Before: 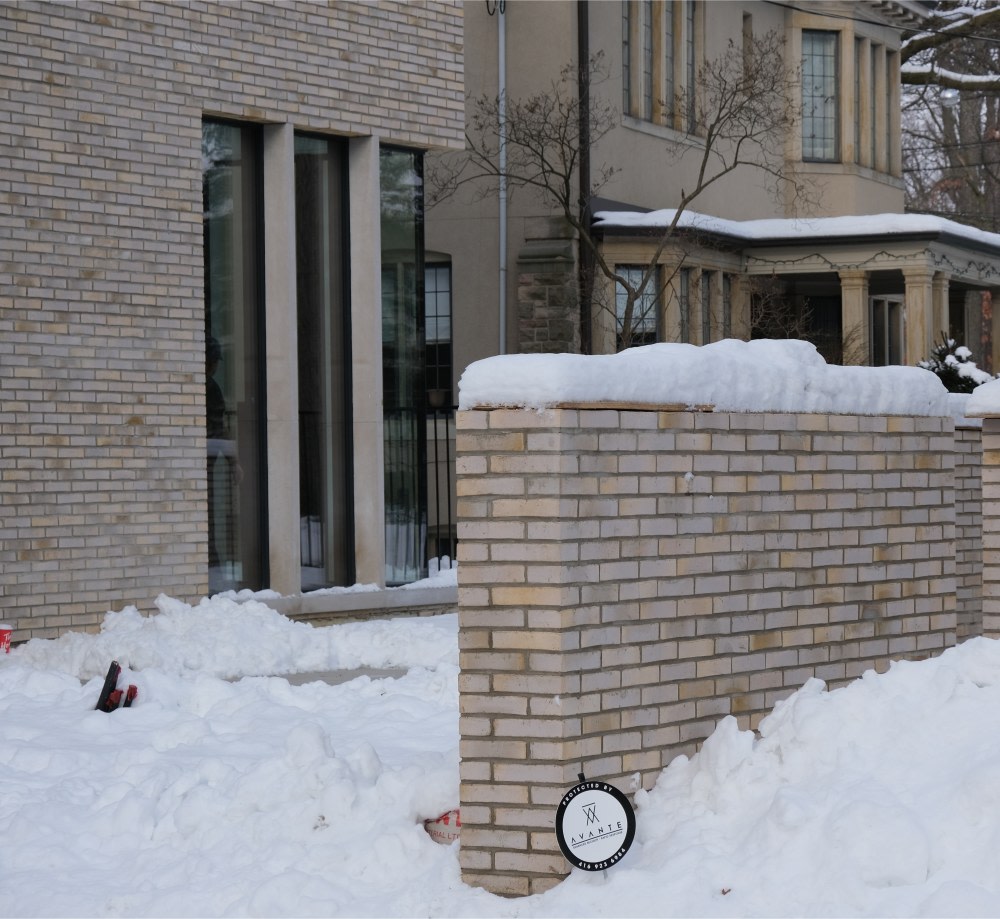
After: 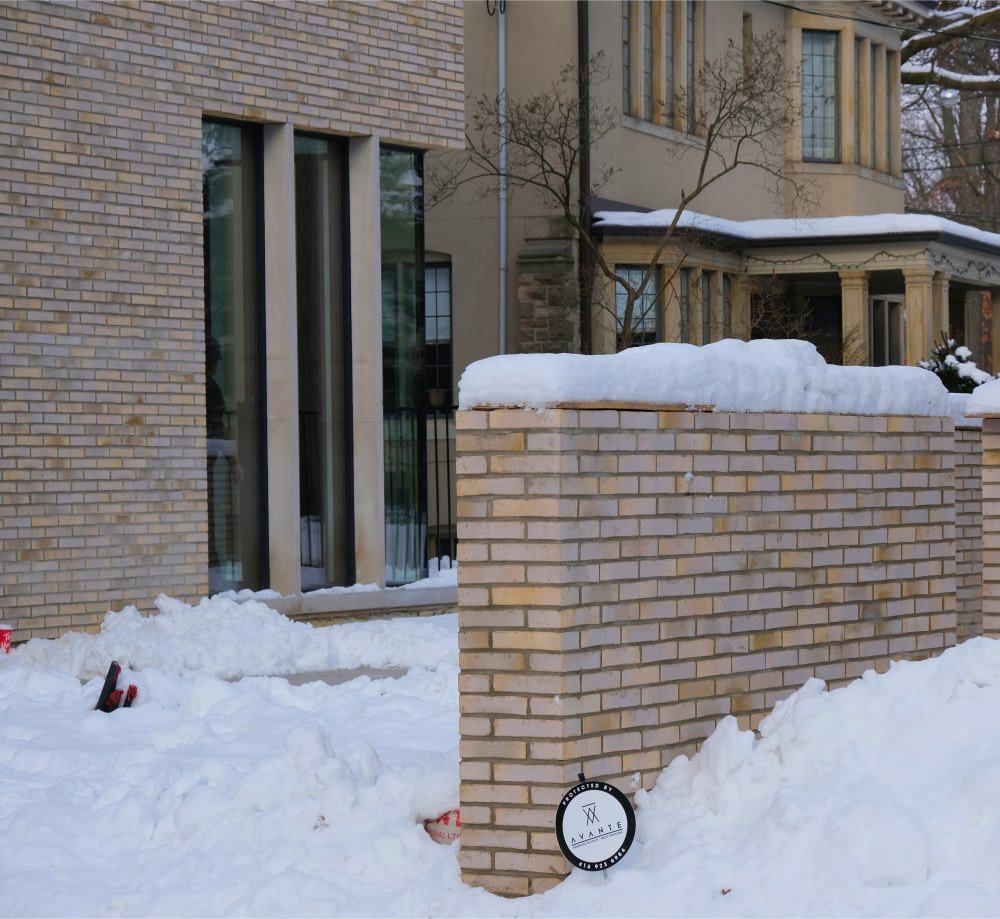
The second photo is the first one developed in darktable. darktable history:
velvia: on, module defaults
color contrast: green-magenta contrast 1.2, blue-yellow contrast 1.2
